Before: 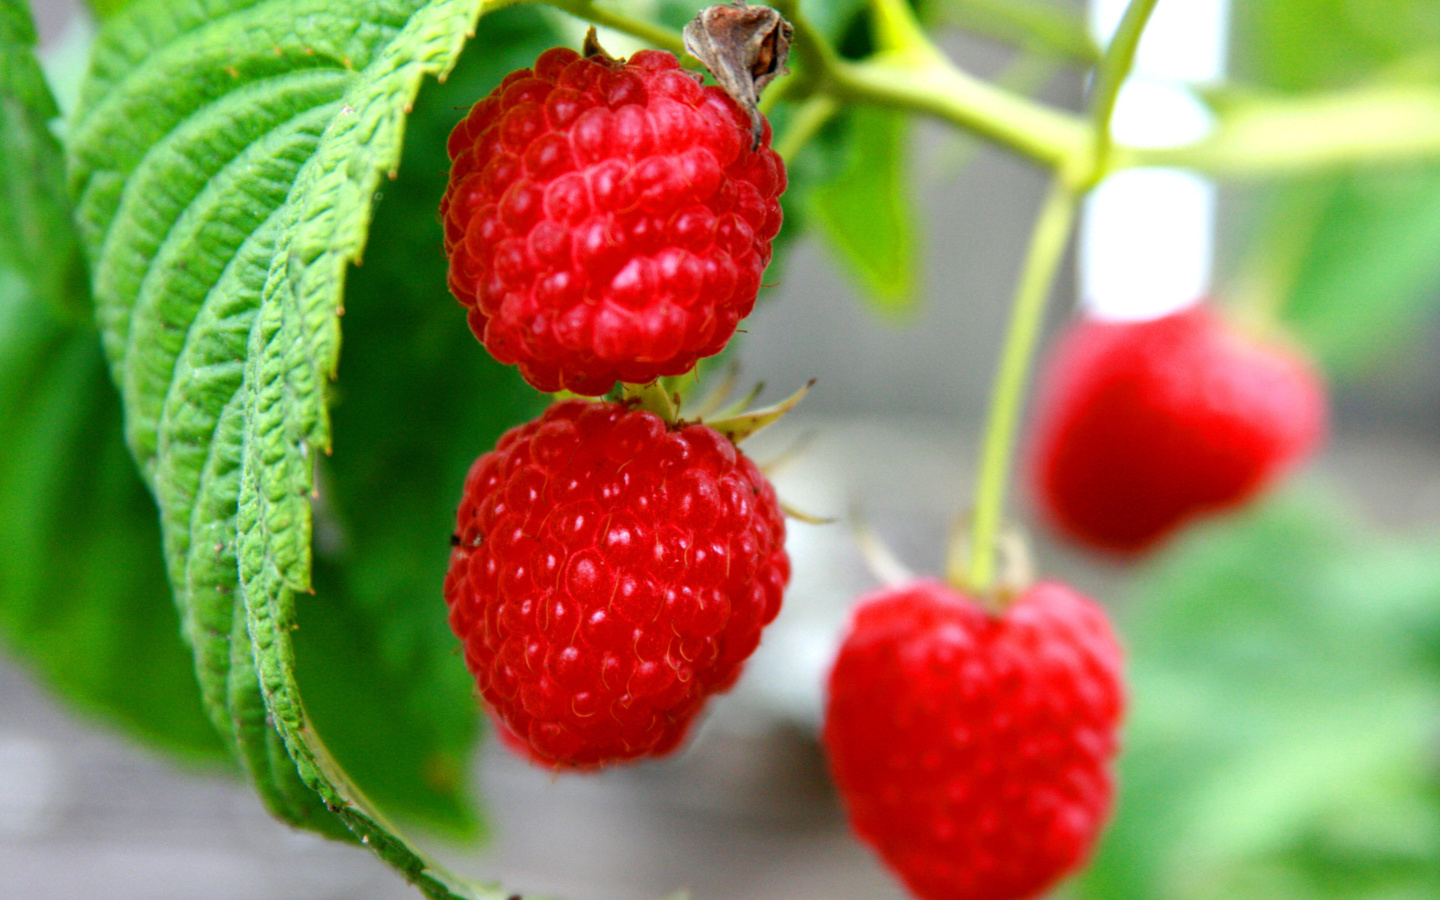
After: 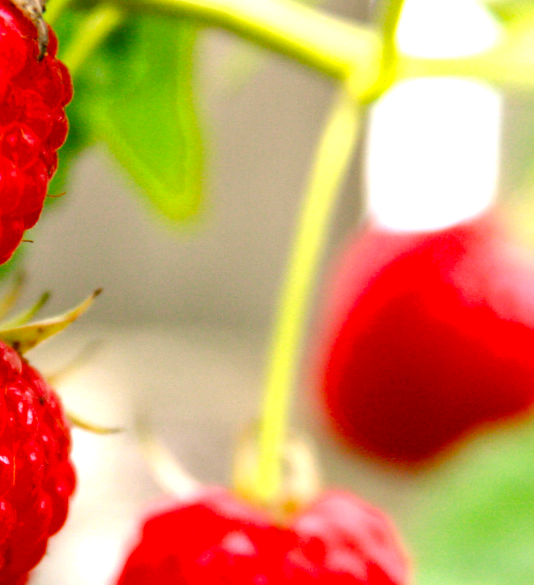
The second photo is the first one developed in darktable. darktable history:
color correction: highlights a* 8.79, highlights b* 14.96, shadows a* -0.366, shadows b* 26.3
crop and rotate: left 49.634%, top 10.084%, right 13.262%, bottom 24.841%
color balance rgb: perceptual saturation grading › global saturation 20%, perceptual saturation grading › highlights -25.371%, perceptual saturation grading › shadows 24.473%, perceptual brilliance grading › global brilliance 12.595%
